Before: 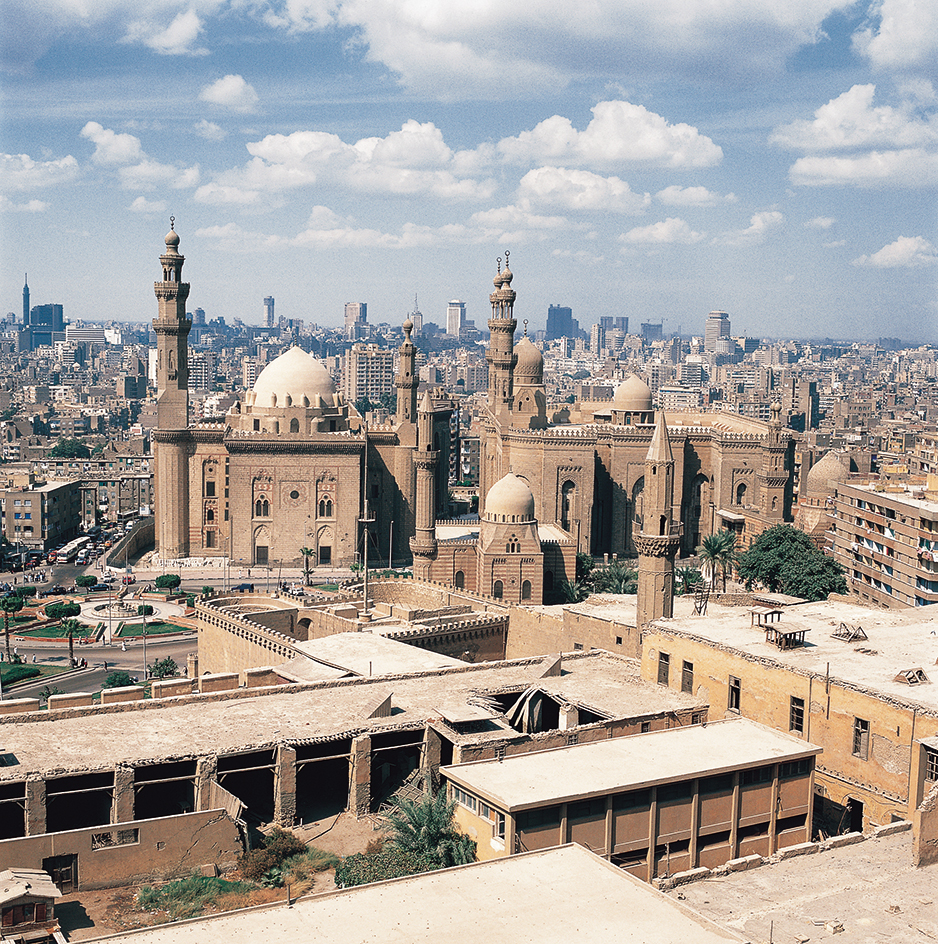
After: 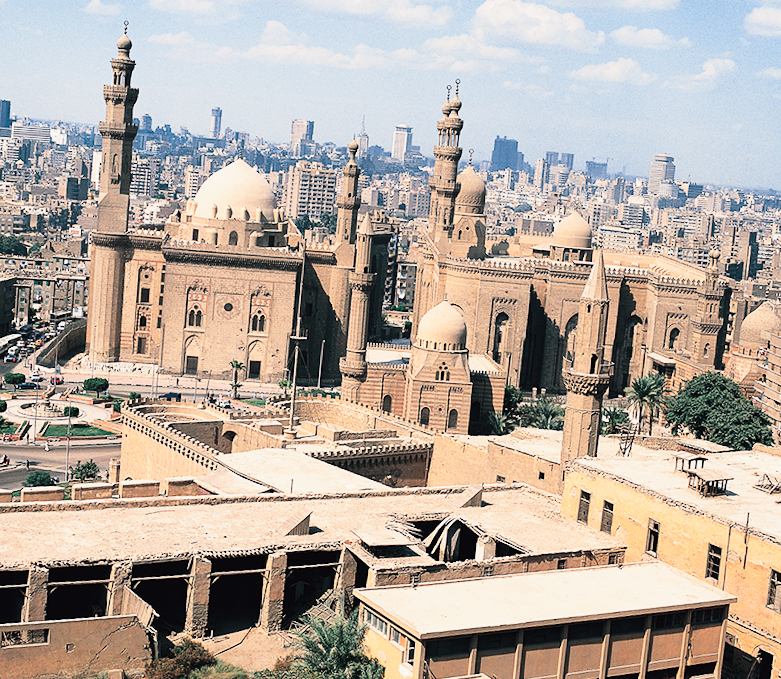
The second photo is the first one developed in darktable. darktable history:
crop and rotate: angle -4.1°, left 9.786%, top 20.62%, right 12.286%, bottom 11.964%
tone curve: curves: ch0 [(0, 0.003) (0.044, 0.025) (0.12, 0.089) (0.197, 0.168) (0.281, 0.273) (0.468, 0.548) (0.583, 0.691) (0.701, 0.815) (0.86, 0.922) (1, 0.982)]; ch1 [(0, 0) (0.232, 0.214) (0.404, 0.376) (0.461, 0.425) (0.493, 0.481) (0.501, 0.5) (0.517, 0.524) (0.55, 0.585) (0.598, 0.651) (0.671, 0.735) (0.796, 0.85) (1, 1)]; ch2 [(0, 0) (0.249, 0.216) (0.357, 0.317) (0.448, 0.432) (0.478, 0.492) (0.498, 0.499) (0.517, 0.527) (0.537, 0.564) (0.569, 0.617) (0.61, 0.659) (0.706, 0.75) (0.808, 0.809) (0.991, 0.968)], color space Lab, linked channels, preserve colors none
